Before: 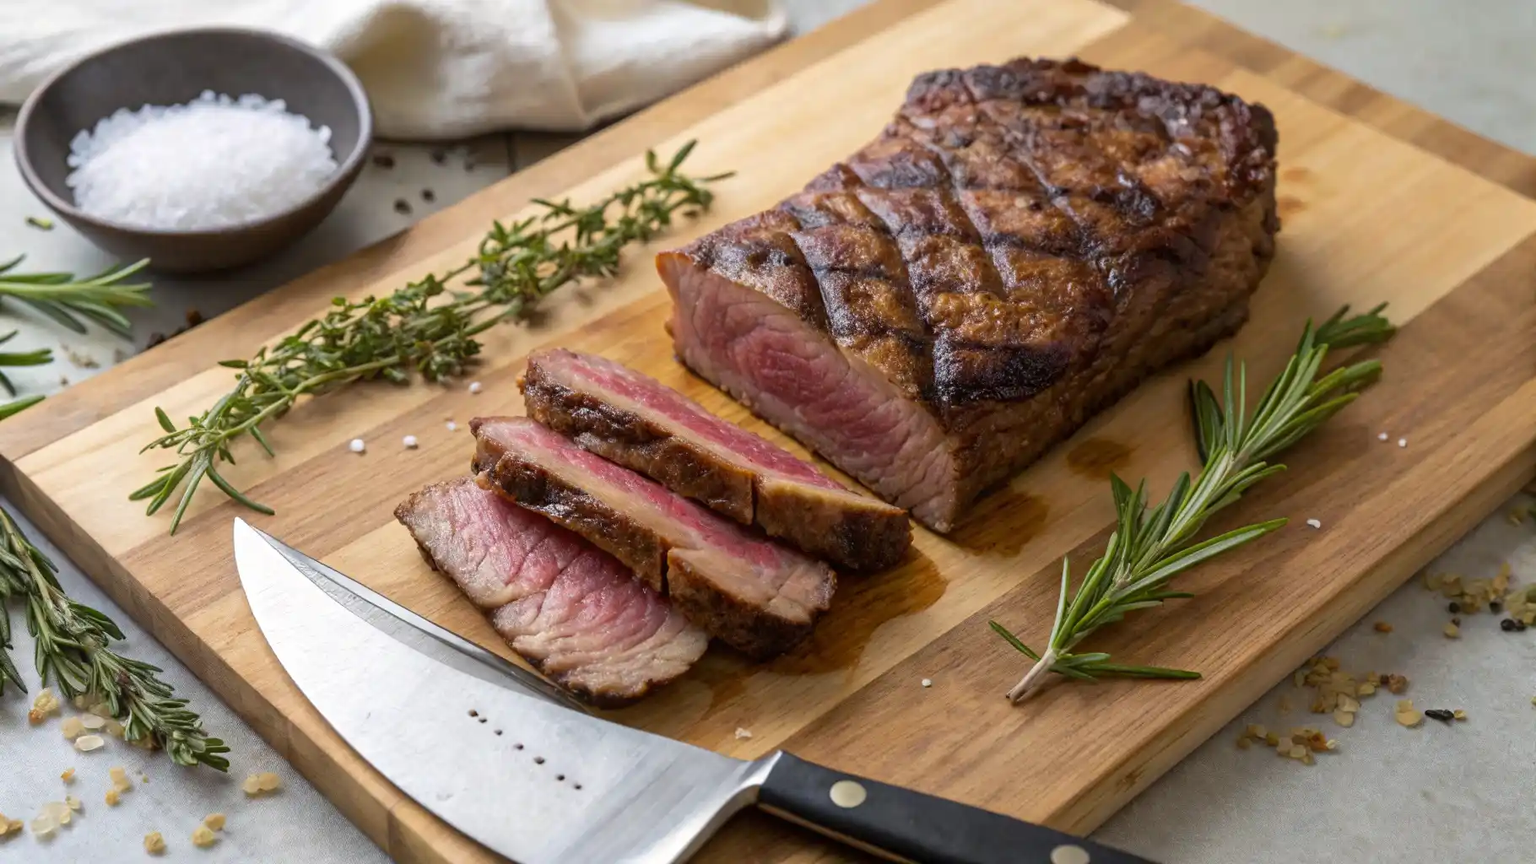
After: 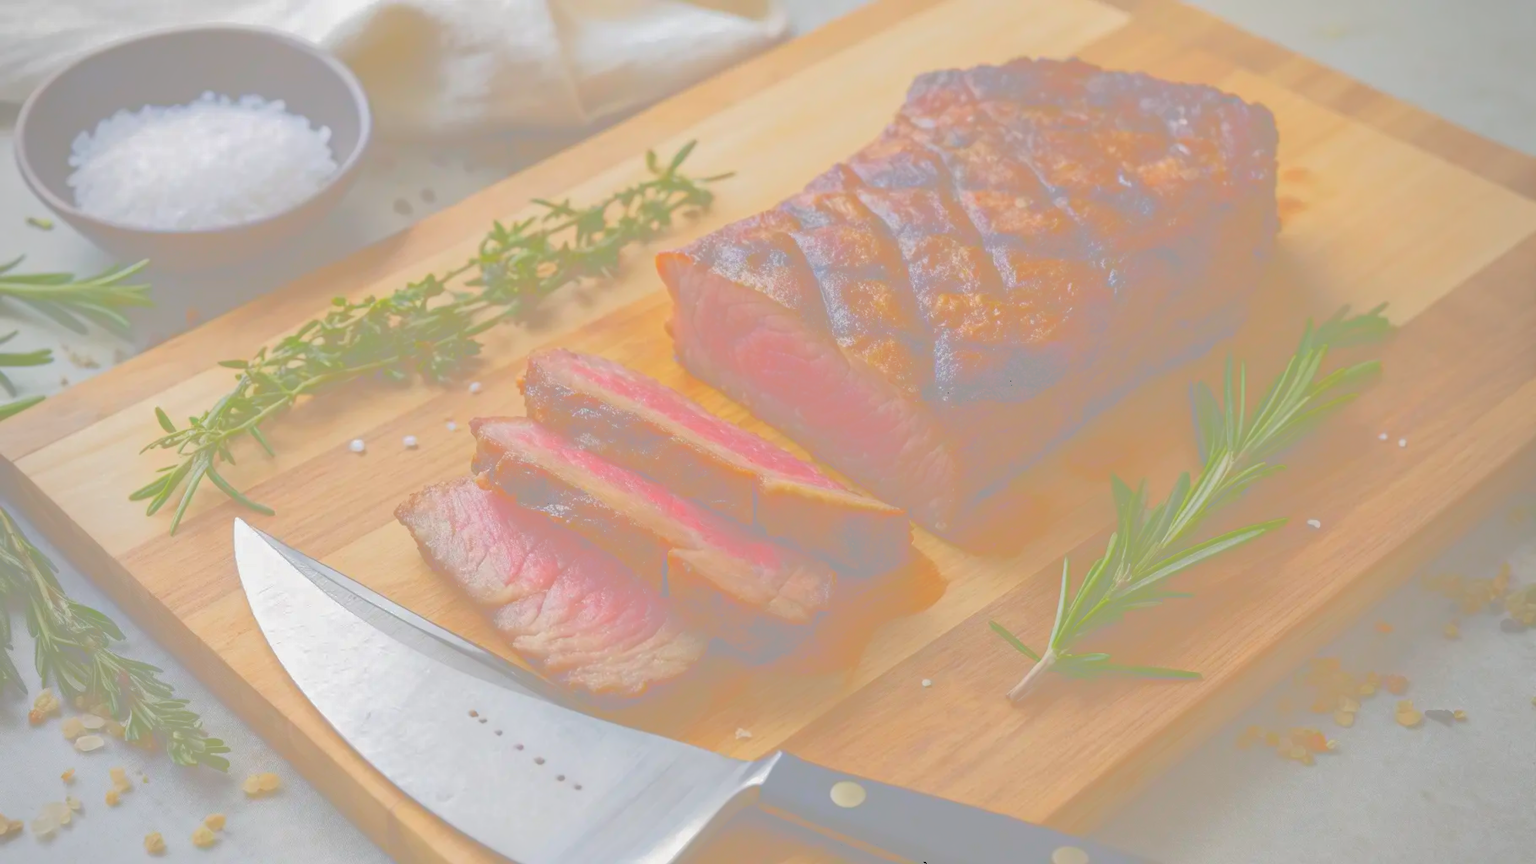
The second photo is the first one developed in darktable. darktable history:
vignetting: brightness -0.327, unbound false
tone curve: curves: ch0 [(0, 0) (0.003, 0.626) (0.011, 0.626) (0.025, 0.63) (0.044, 0.631) (0.069, 0.632) (0.1, 0.636) (0.136, 0.637) (0.177, 0.641) (0.224, 0.642) (0.277, 0.646) (0.335, 0.649) (0.399, 0.661) (0.468, 0.679) (0.543, 0.702) (0.623, 0.732) (0.709, 0.769) (0.801, 0.804) (0.898, 0.847) (1, 1)], color space Lab, independent channels, preserve colors none
exposure: exposure -0.111 EV, compensate highlight preservation false
